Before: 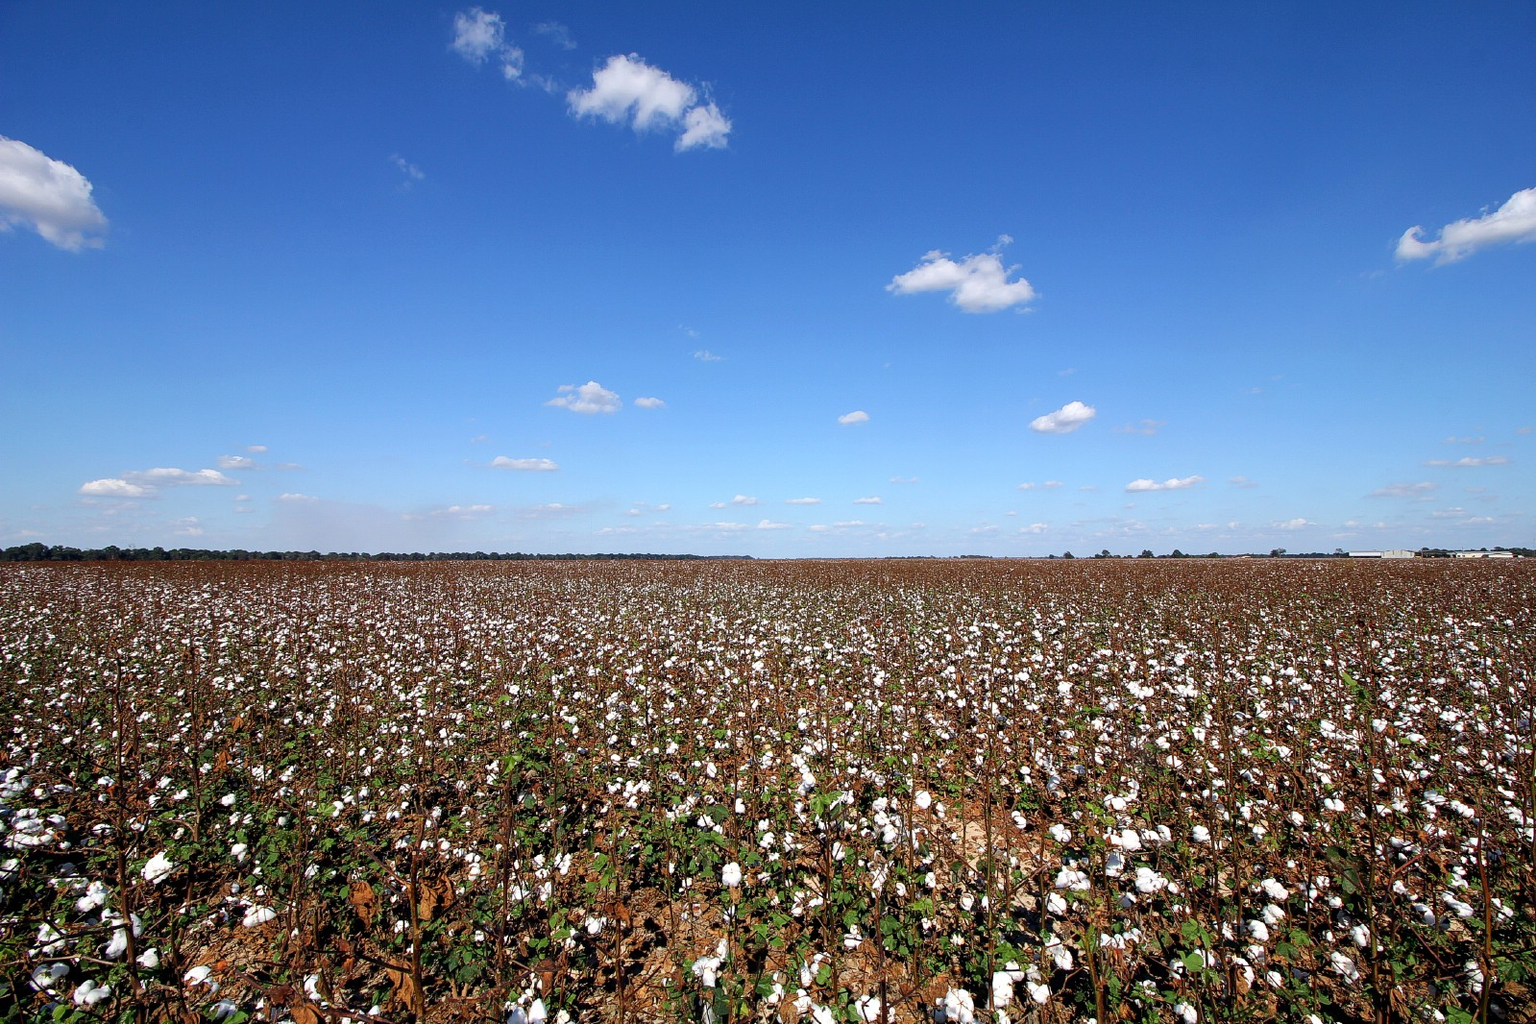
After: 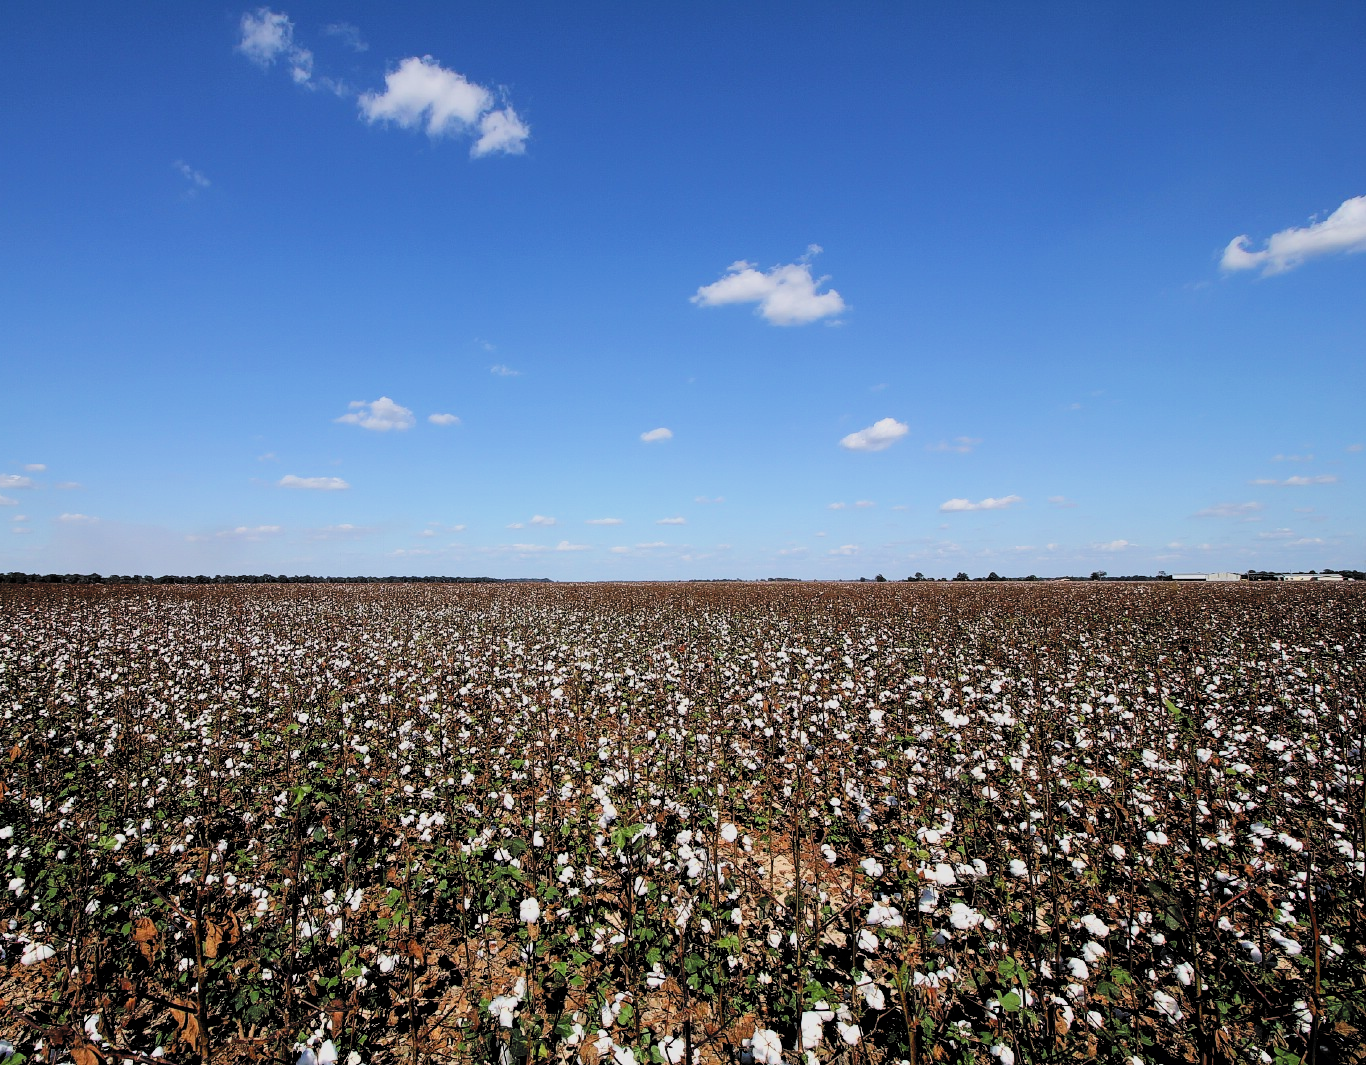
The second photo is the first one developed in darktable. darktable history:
filmic rgb: black relative exposure -5.12 EV, white relative exposure 3.98 EV, hardness 2.88, contrast 1.297, highlights saturation mix -30.96%, color science v6 (2022)
crop and rotate: left 14.536%
